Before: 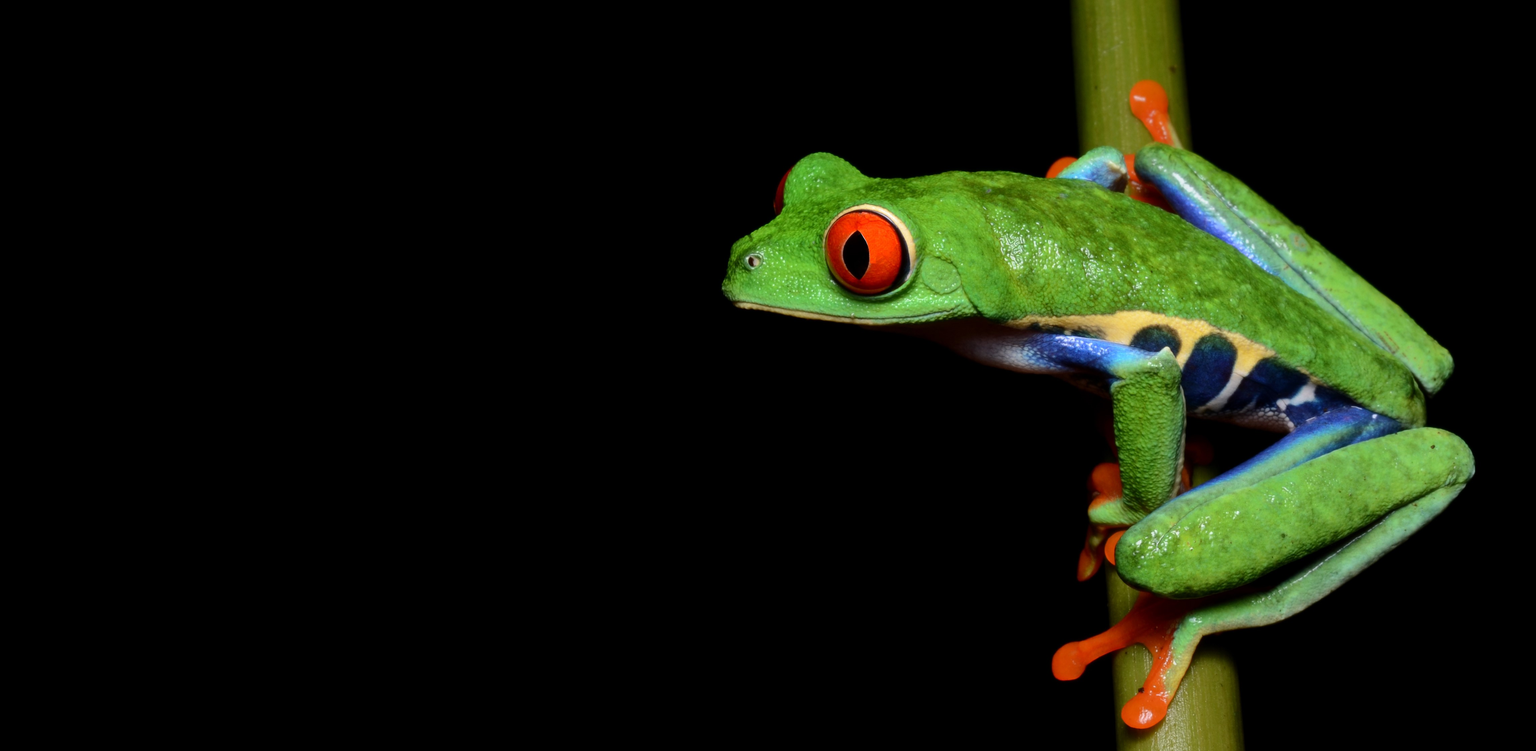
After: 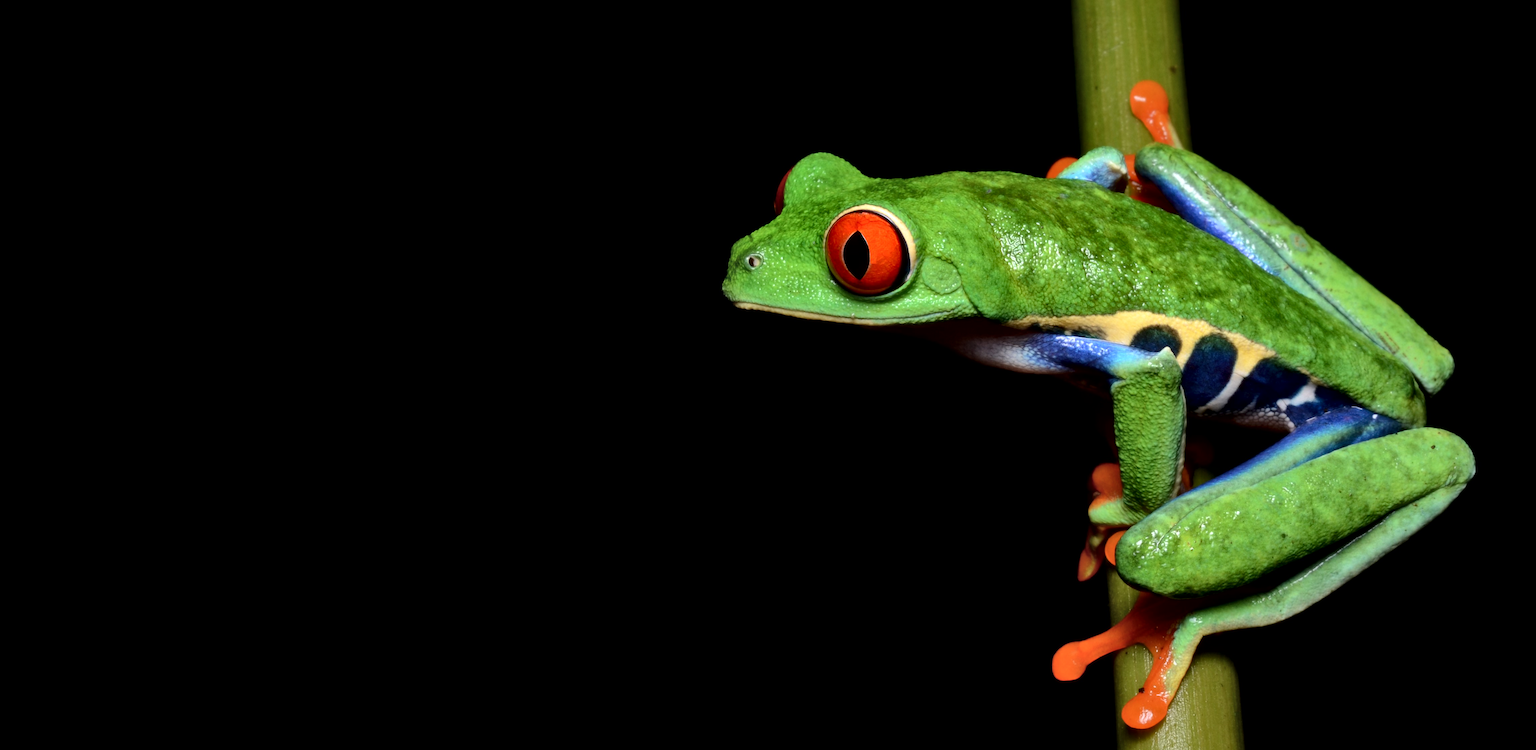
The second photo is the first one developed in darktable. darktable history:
shadows and highlights: shadows 31.35, highlights 1.38, highlights color adjustment 0.16%, soften with gaussian
local contrast: mode bilateral grid, contrast 100, coarseness 99, detail 165%, midtone range 0.2
